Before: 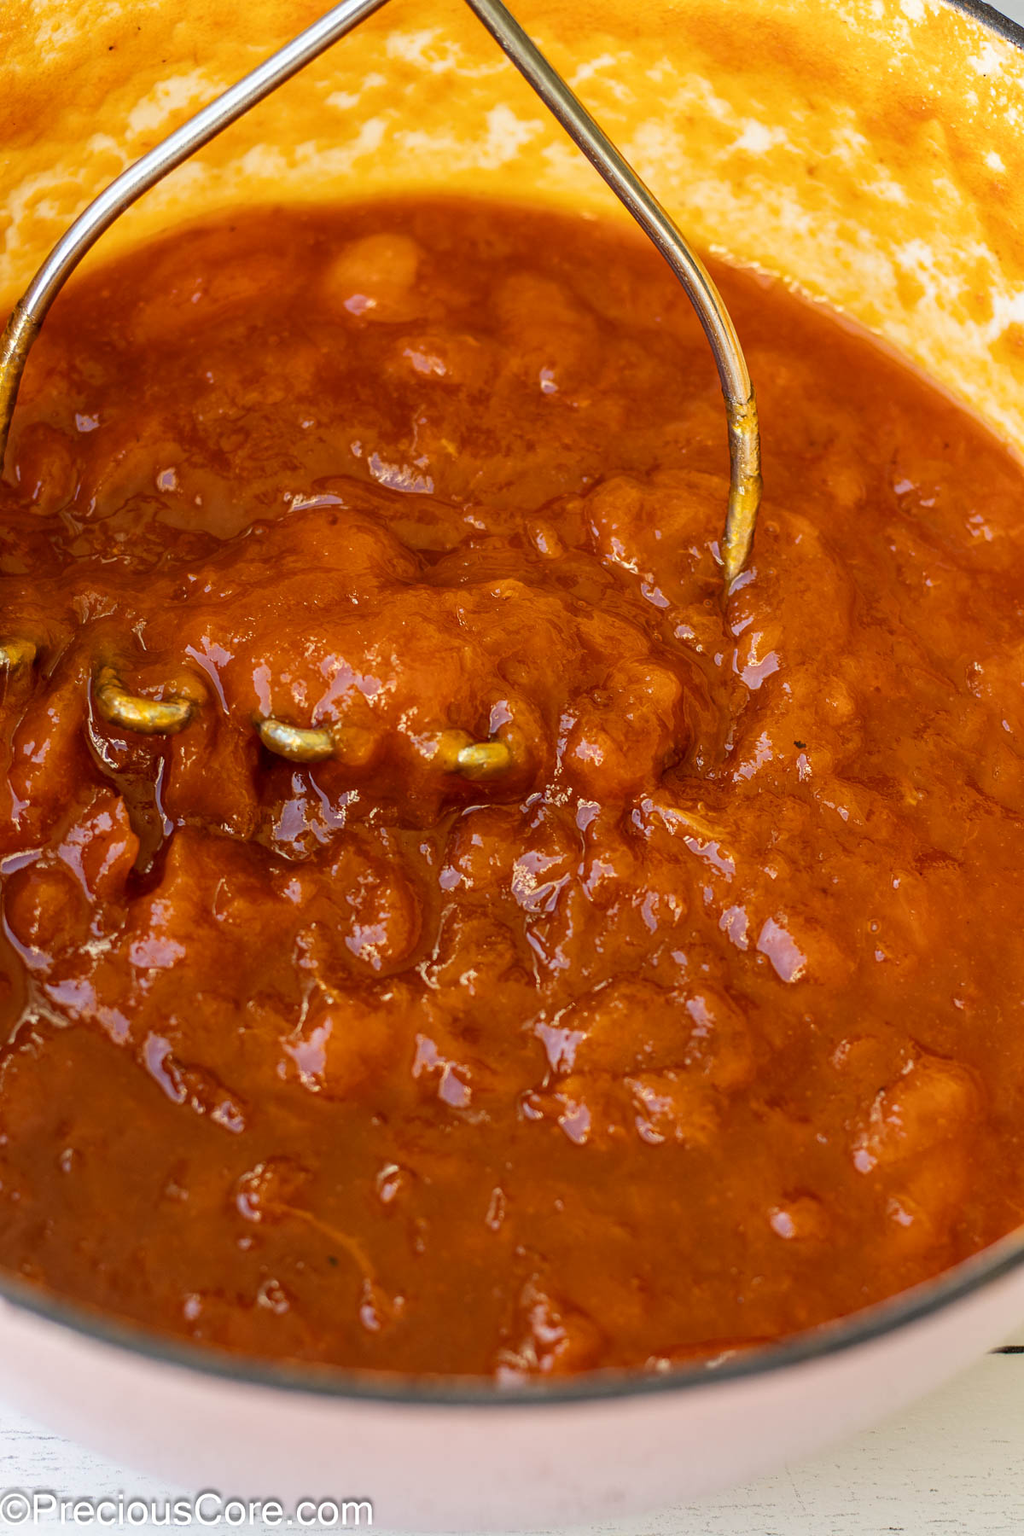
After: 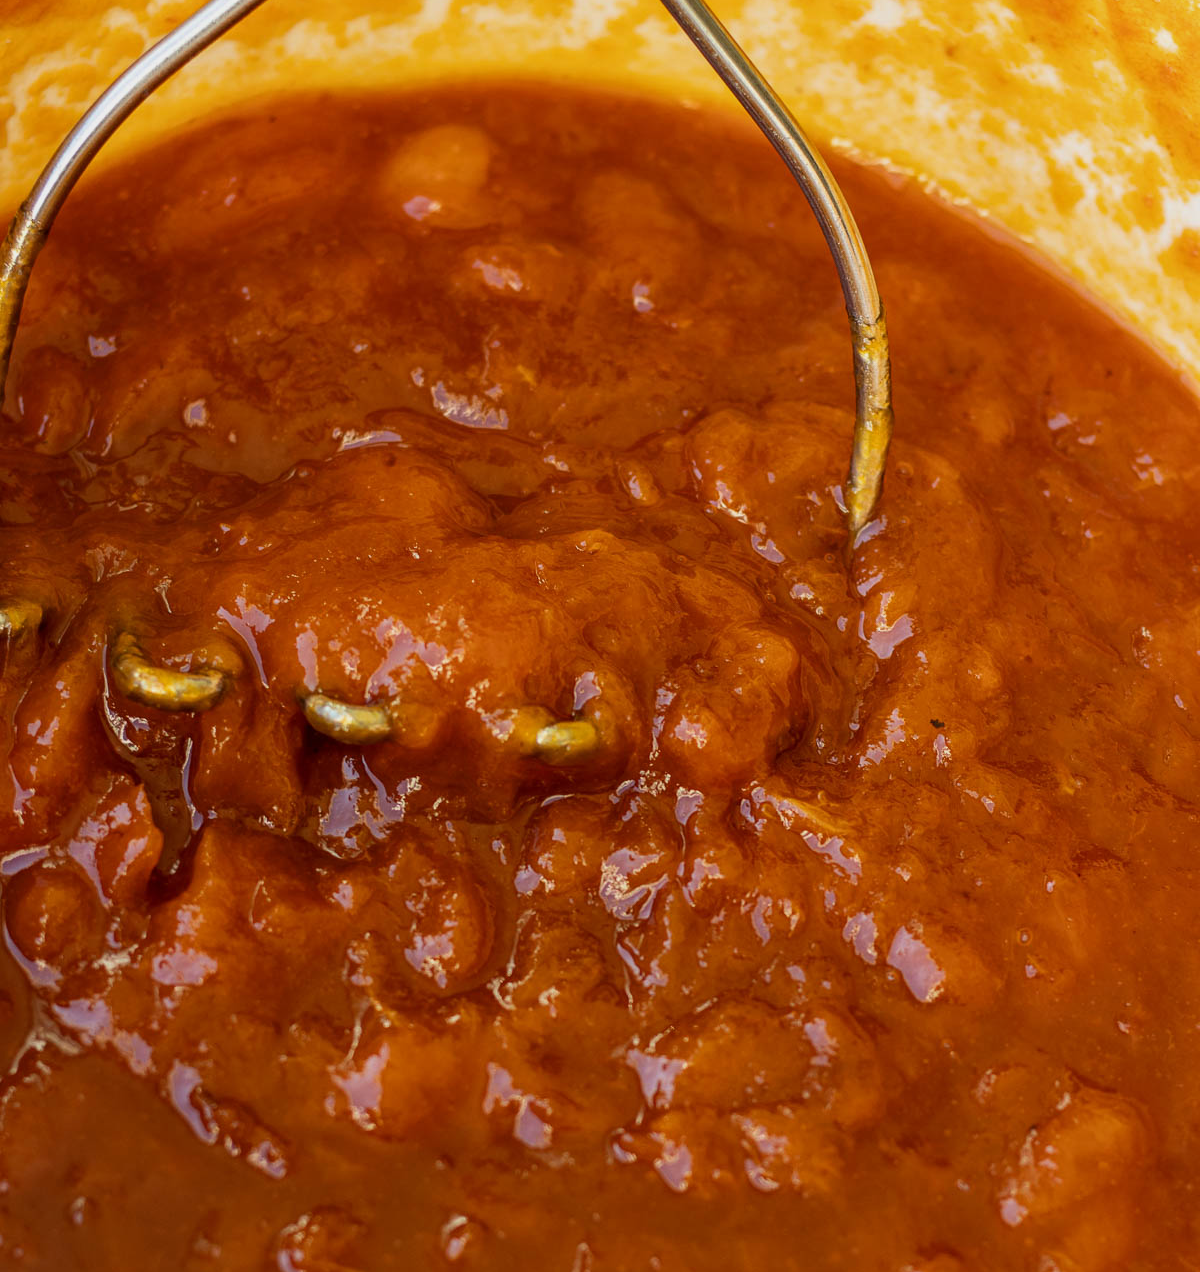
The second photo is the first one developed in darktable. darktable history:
crop and rotate: top 8.293%, bottom 20.996%
exposure: exposure -0.242 EV, compensate highlight preservation false
